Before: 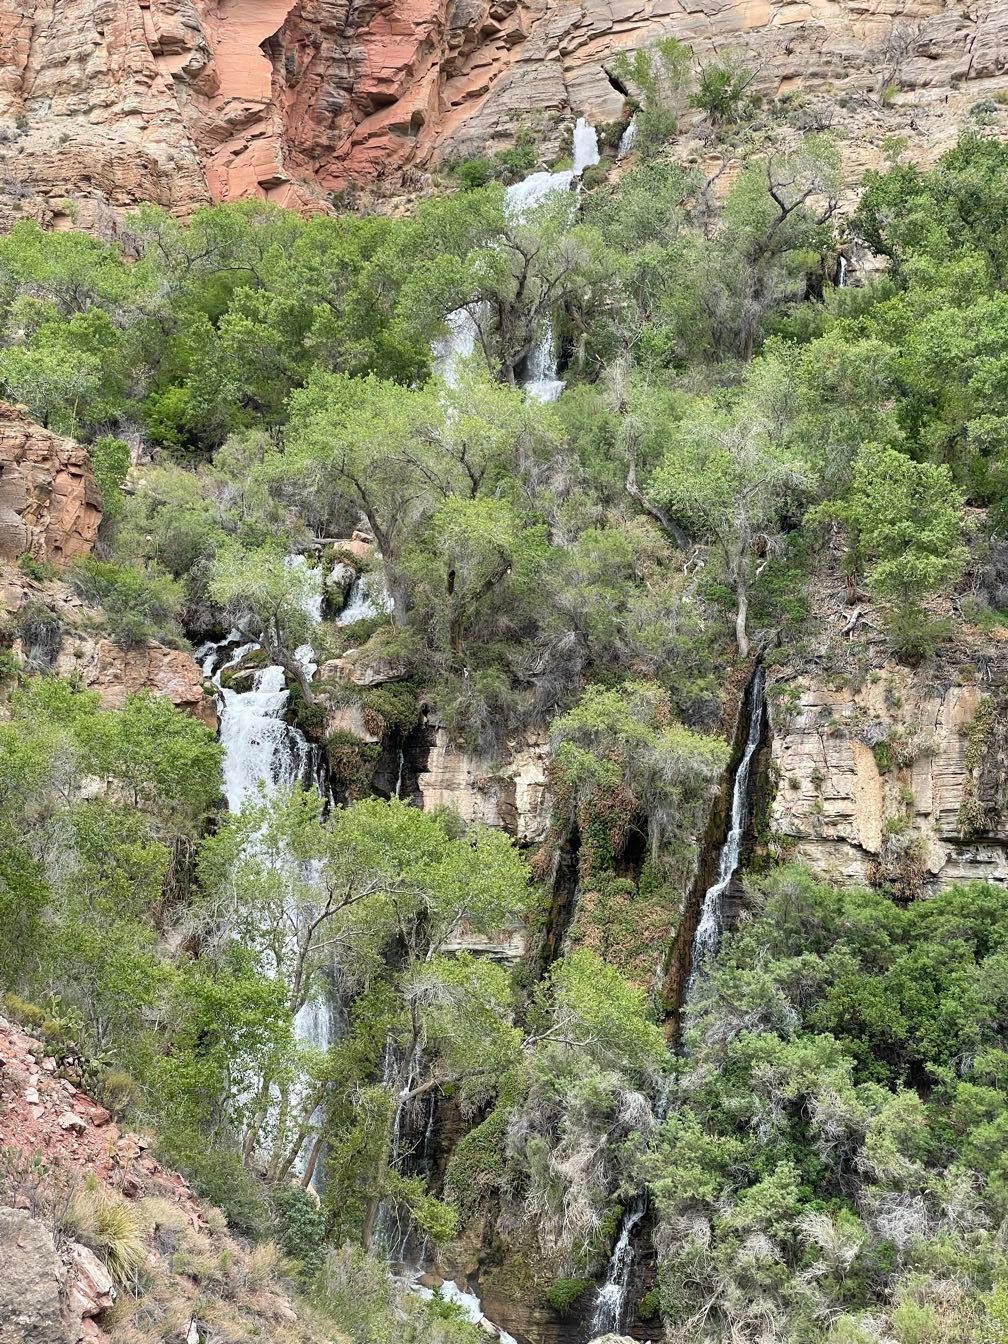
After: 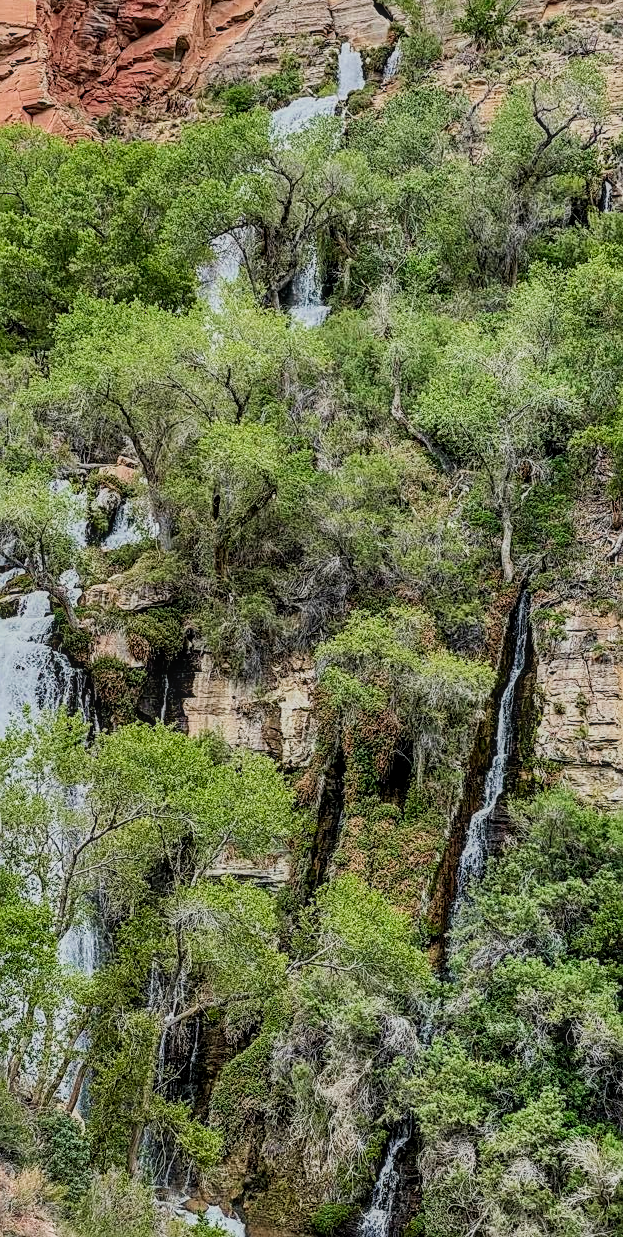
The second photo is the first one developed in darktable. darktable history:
filmic rgb: black relative exposure -7.65 EV, white relative exposure 4.56 EV, hardness 3.61
local contrast: highlights 2%, shadows 5%, detail 133%
contrast brightness saturation: contrast 0.115, brightness -0.116, saturation 0.201
velvia: on, module defaults
crop and rotate: left 23.316%, top 5.634%, right 14.838%, bottom 2.31%
exposure: exposure 0.078 EV, compensate highlight preservation false
sharpen: on, module defaults
